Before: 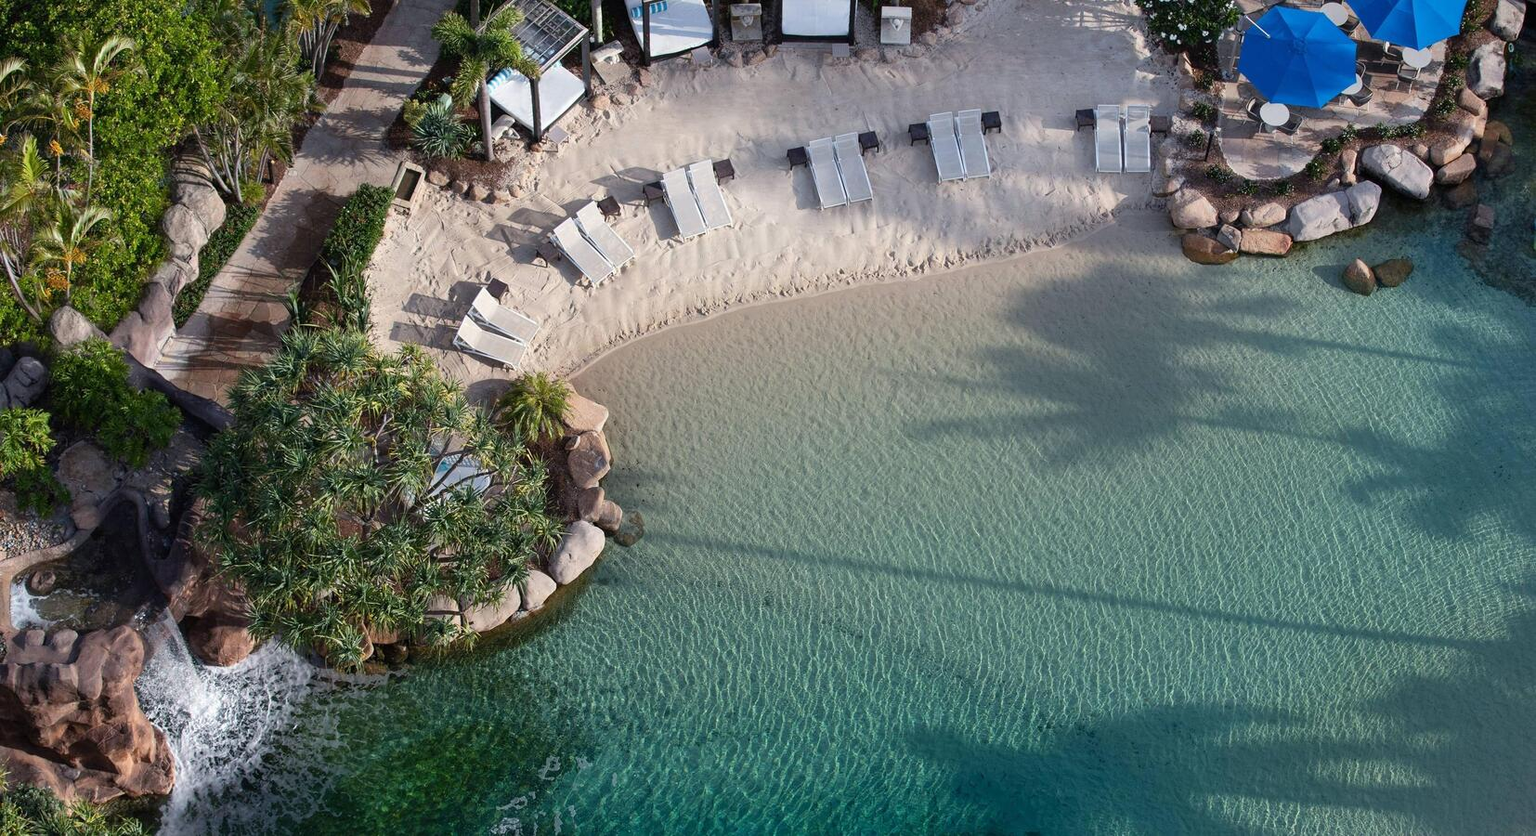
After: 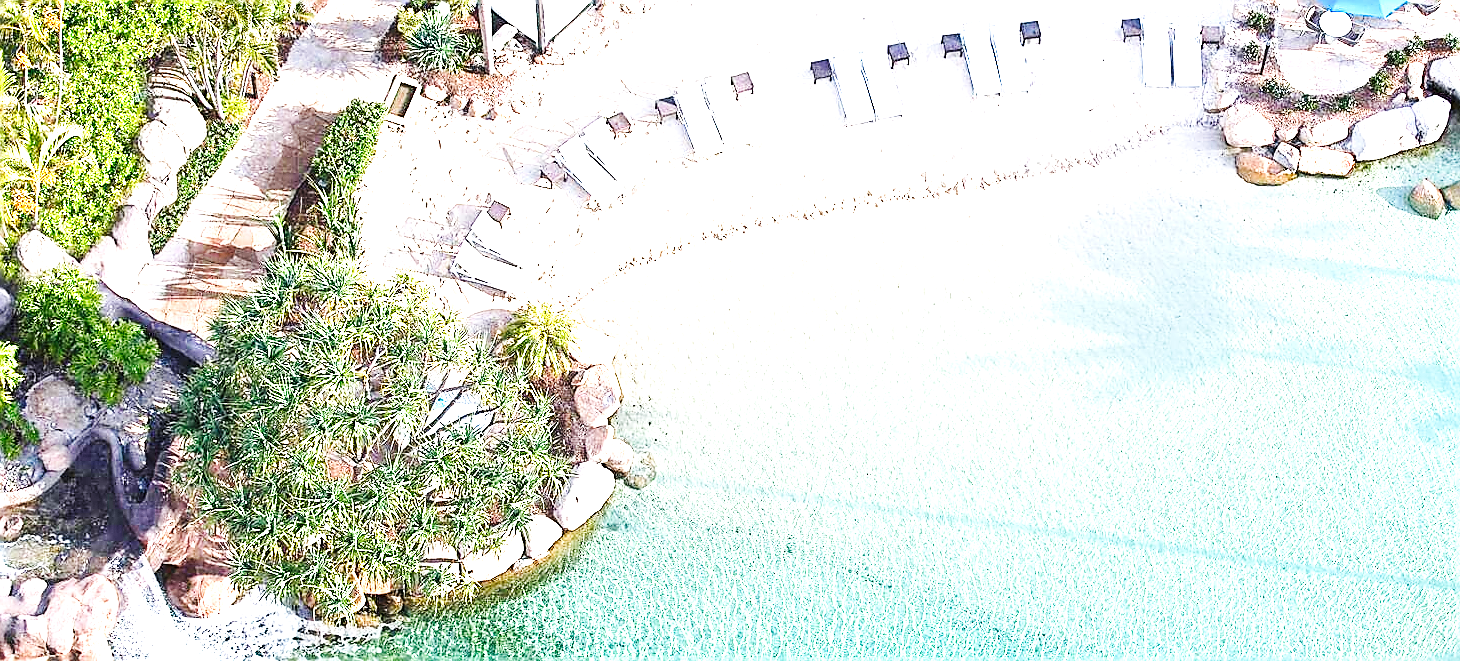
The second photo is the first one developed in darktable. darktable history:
exposure: exposure 2.911 EV, compensate exposure bias true, compensate highlight preservation false
base curve: curves: ch0 [(0, 0) (0.032, 0.025) (0.121, 0.166) (0.206, 0.329) (0.605, 0.79) (1, 1)], preserve colors none
crop and rotate: left 2.292%, top 11.022%, right 9.421%, bottom 15.474%
sharpen: radius 1.406, amount 1.258, threshold 0.798
